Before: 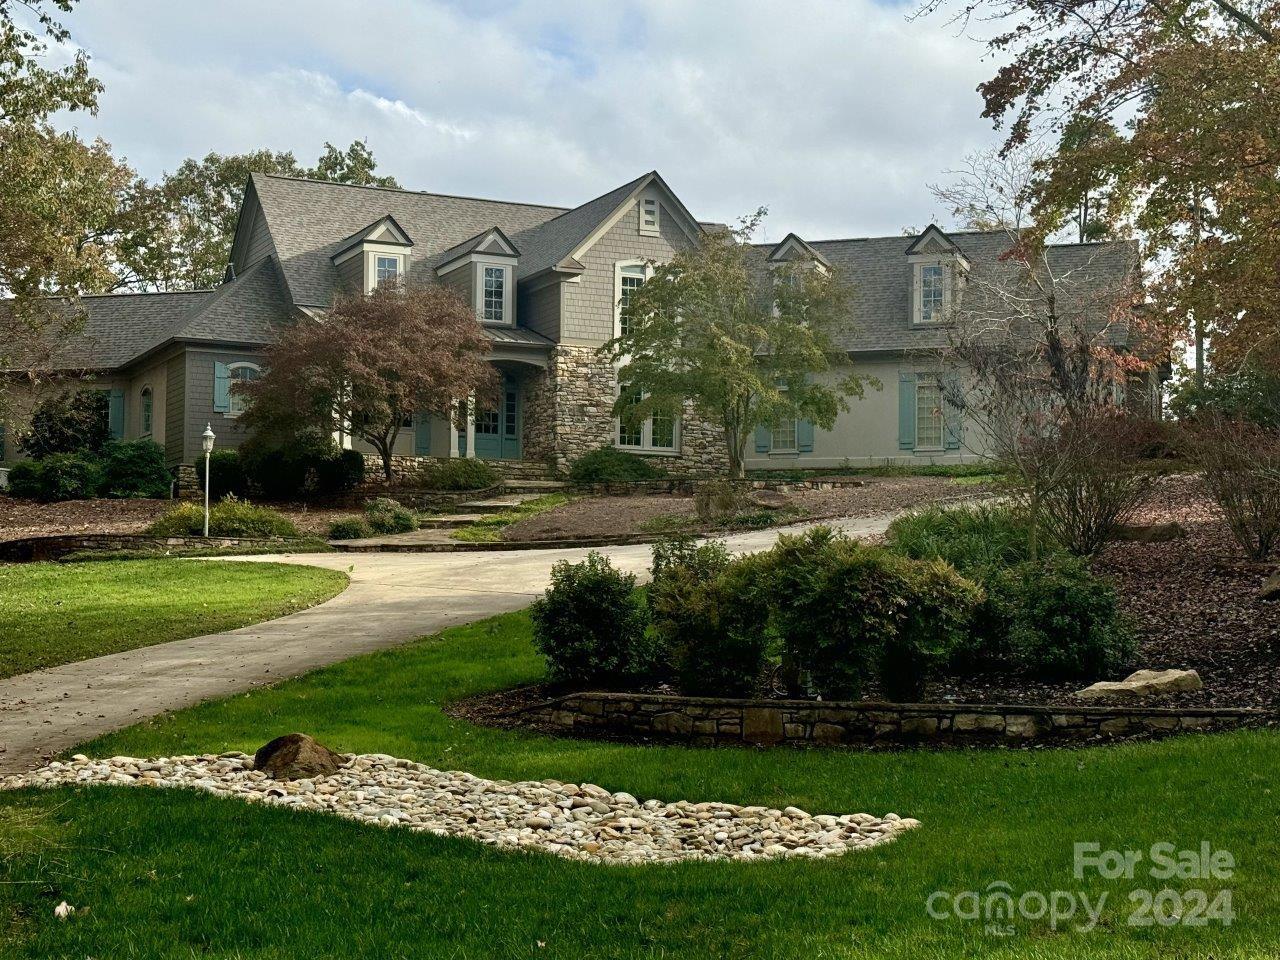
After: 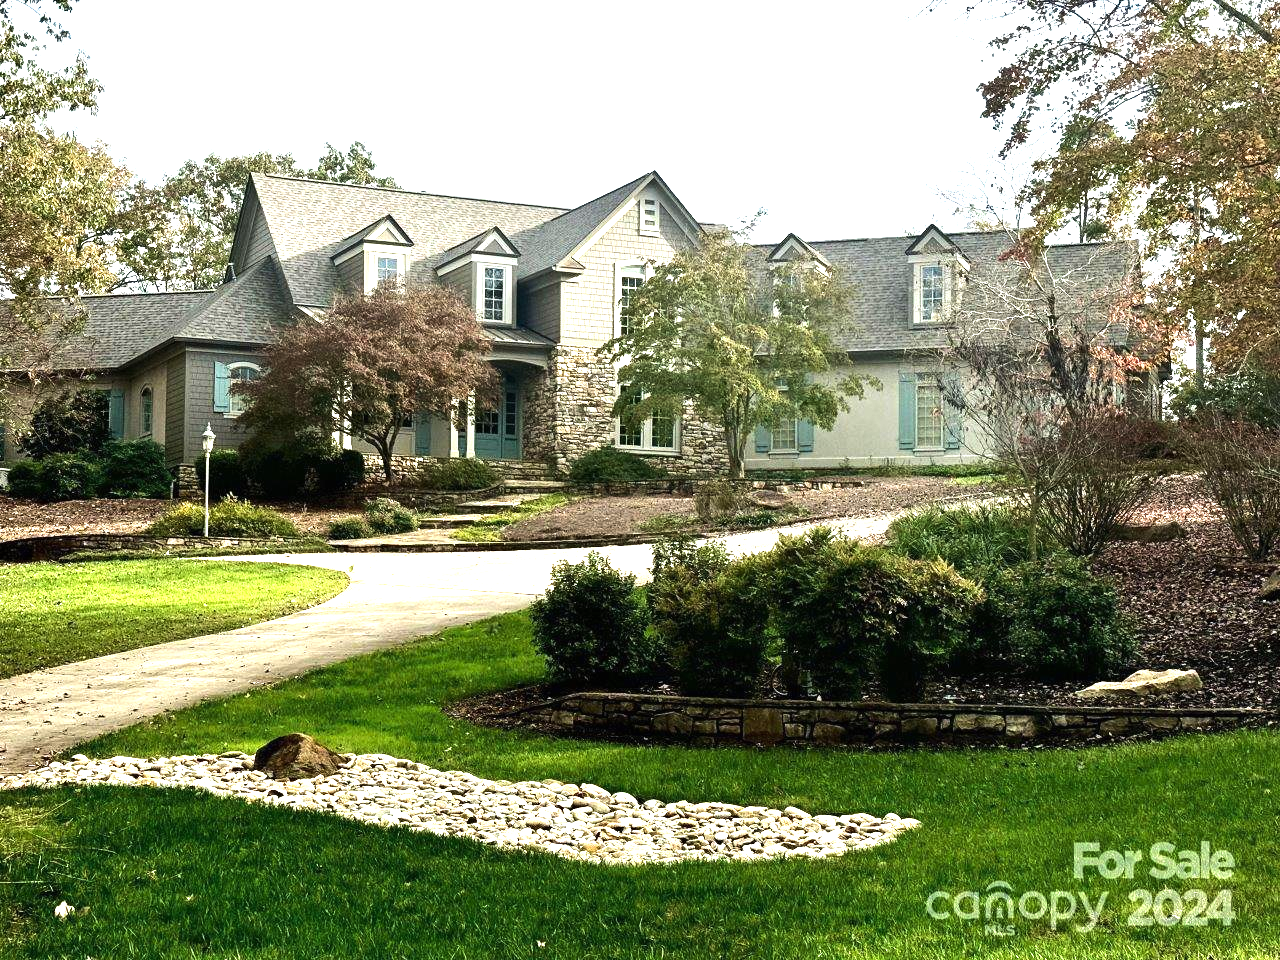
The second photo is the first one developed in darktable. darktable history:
exposure: black level correction 0, exposure 1 EV, compensate exposure bias true, compensate highlight preservation false
tone equalizer: -8 EV -0.75 EV, -7 EV -0.7 EV, -6 EV -0.6 EV, -5 EV -0.4 EV, -3 EV 0.4 EV, -2 EV 0.6 EV, -1 EV 0.7 EV, +0 EV 0.75 EV, edges refinement/feathering 500, mask exposure compensation -1.57 EV, preserve details no
